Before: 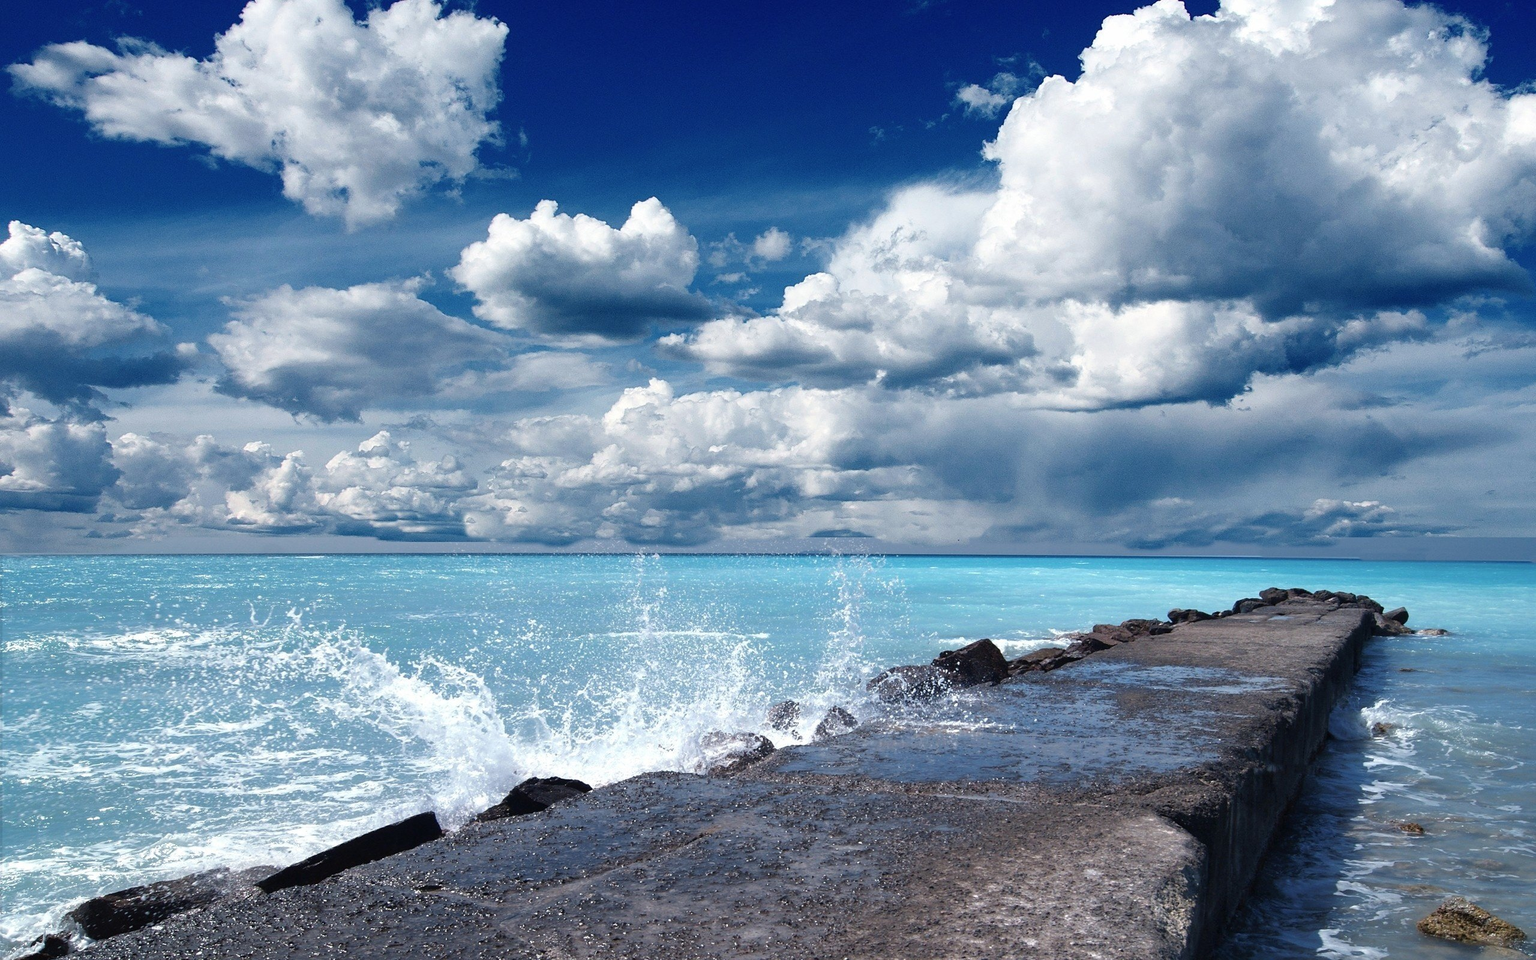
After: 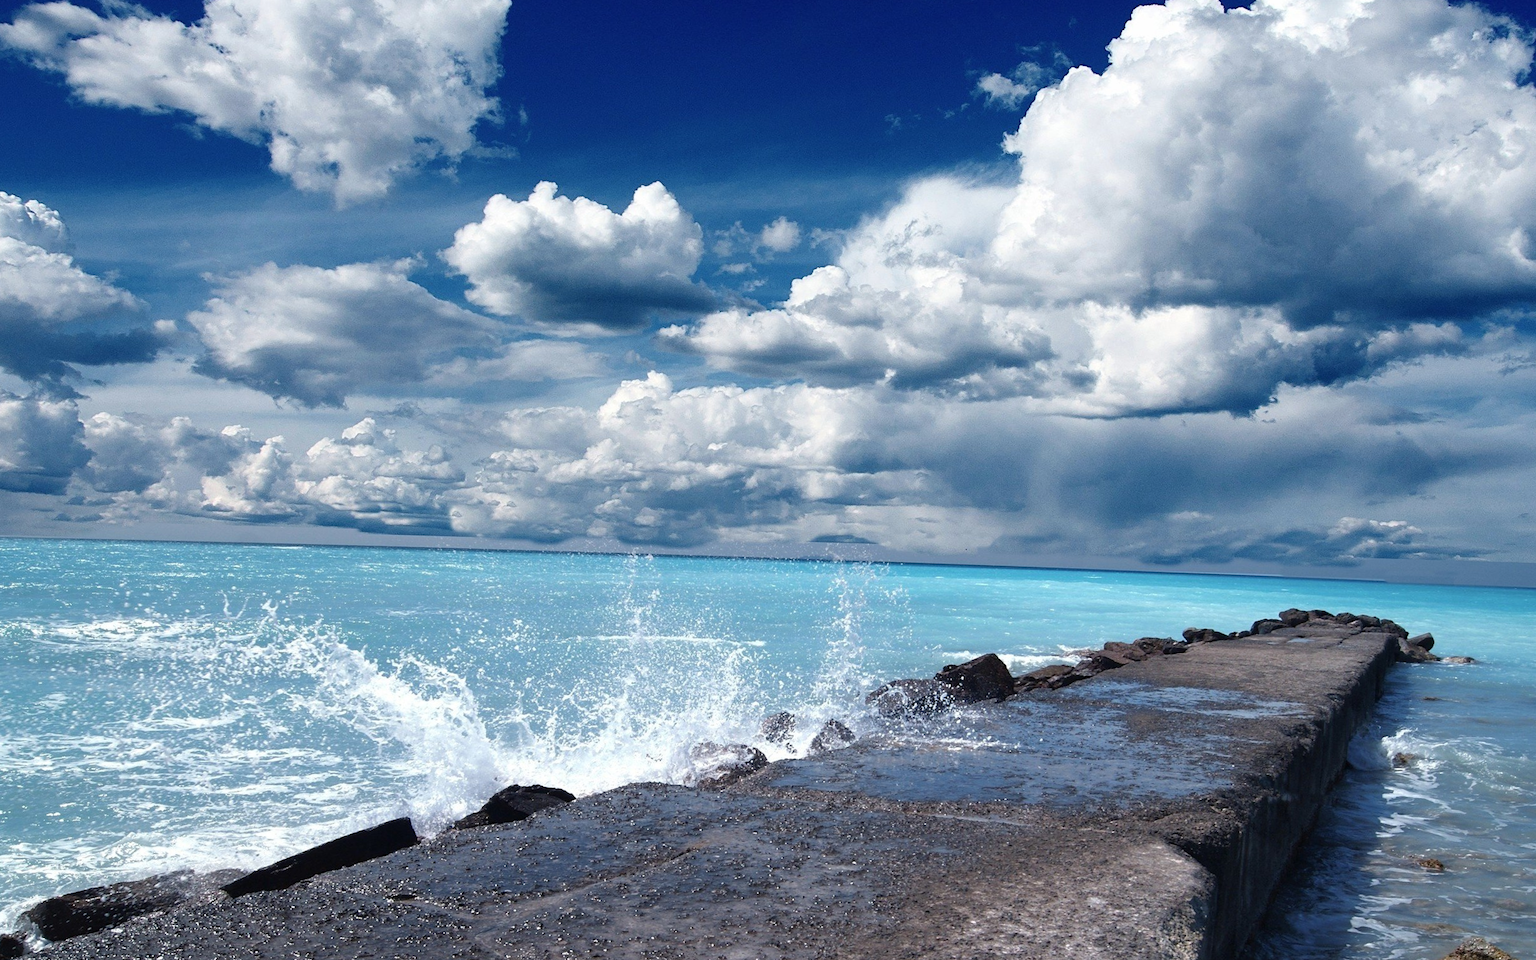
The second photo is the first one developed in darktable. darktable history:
crop and rotate: angle -1.65°
